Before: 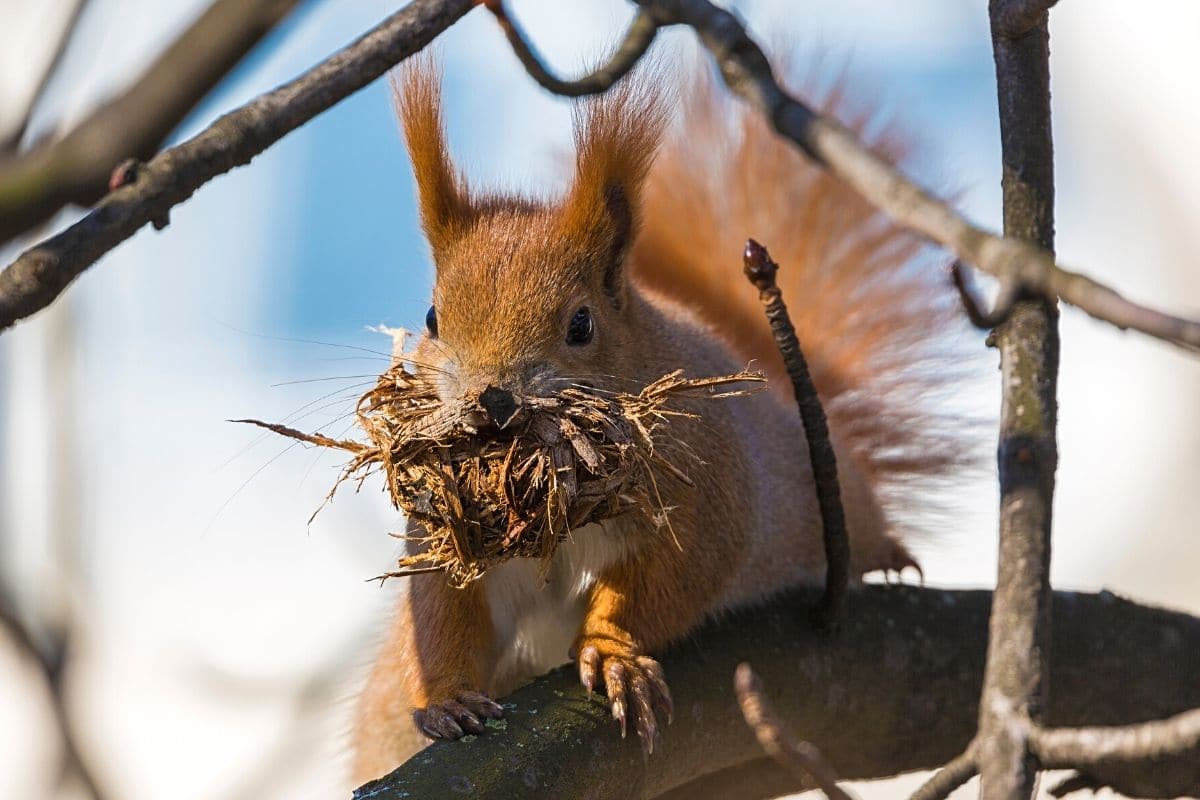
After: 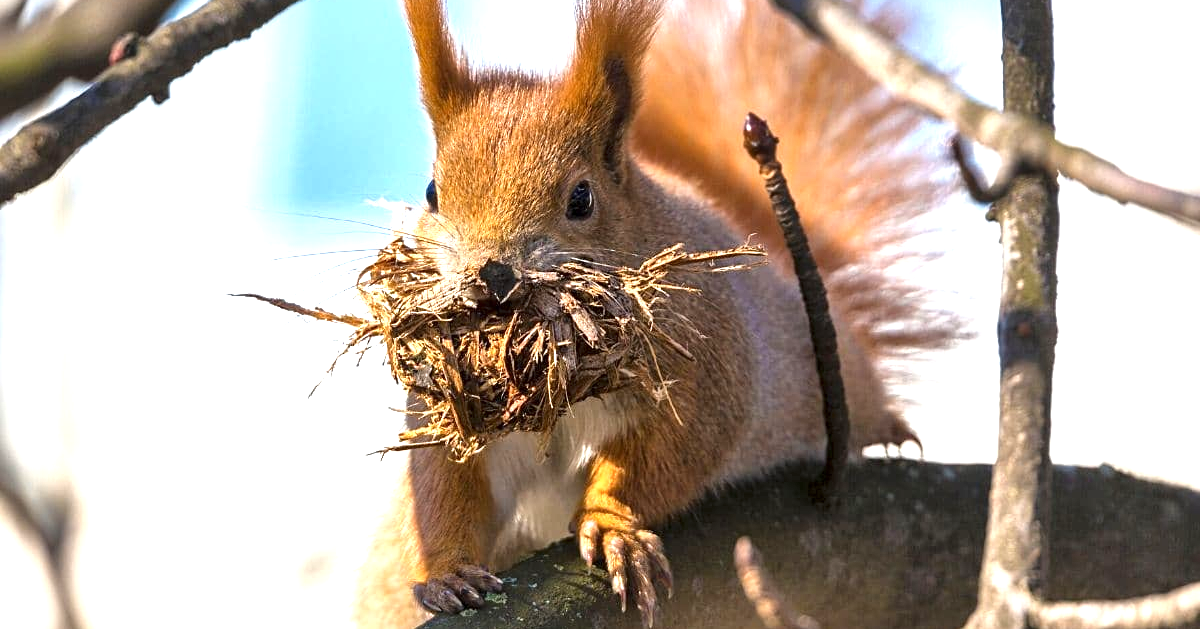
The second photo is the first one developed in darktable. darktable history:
local contrast: mode bilateral grid, contrast 20, coarseness 50, detail 150%, midtone range 0.2
crop and rotate: top 15.774%, bottom 5.506%
exposure: exposure 1 EV, compensate highlight preservation false
